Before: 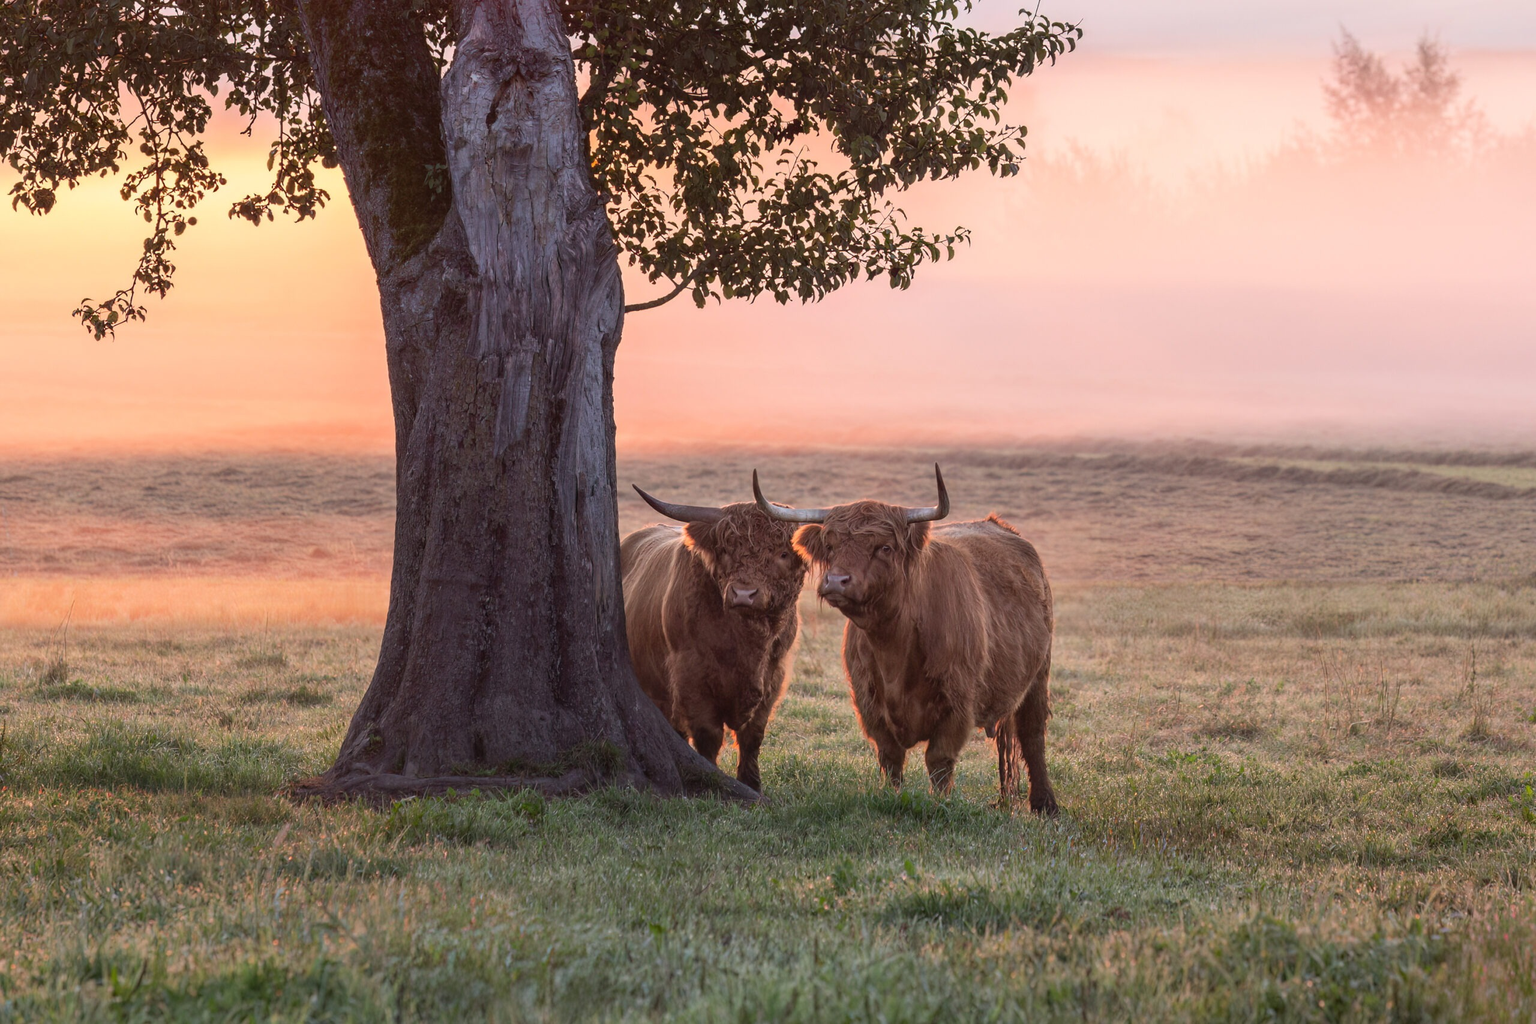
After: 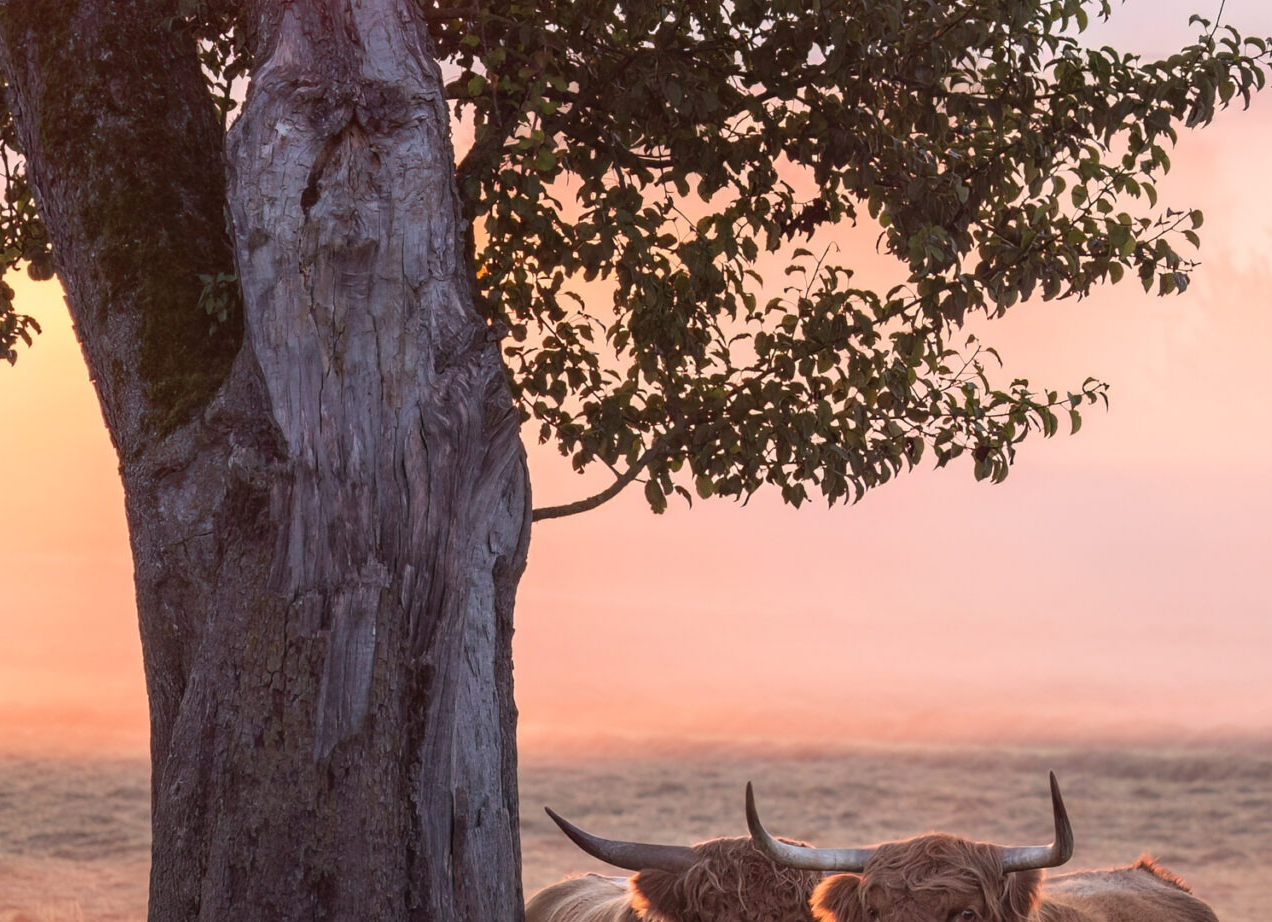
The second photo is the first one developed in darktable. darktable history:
crop: left 19.885%, right 30.397%, bottom 45.939%
